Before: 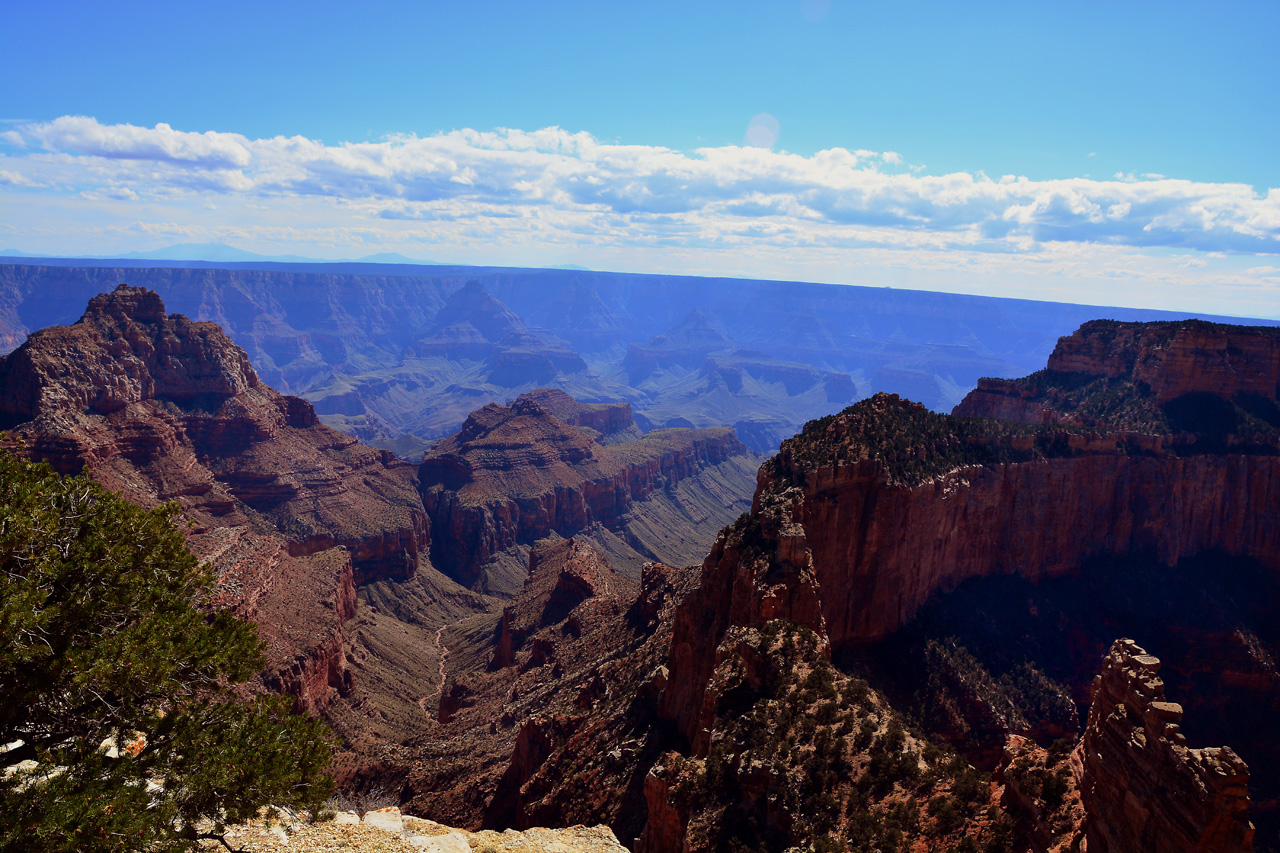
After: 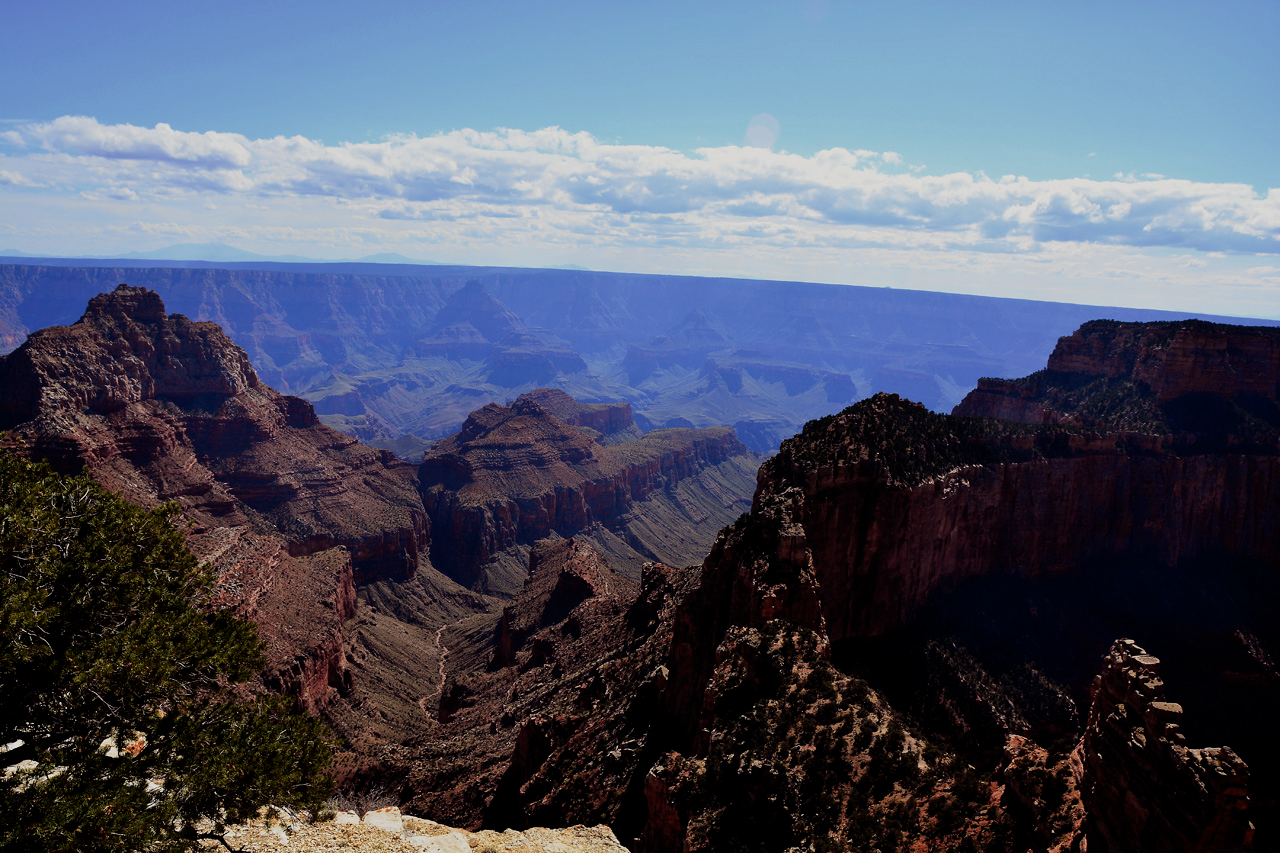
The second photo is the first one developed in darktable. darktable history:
filmic rgb: middle gray luminance 21.94%, black relative exposure -14.04 EV, white relative exposure 2.95 EV, threshold 3.05 EV, target black luminance 0%, hardness 8.83, latitude 60.15%, contrast 1.209, highlights saturation mix 4.91%, shadows ↔ highlights balance 41.3%, add noise in highlights 0.002, color science v3 (2019), use custom middle-gray values true, iterations of high-quality reconstruction 0, contrast in highlights soft, enable highlight reconstruction true
